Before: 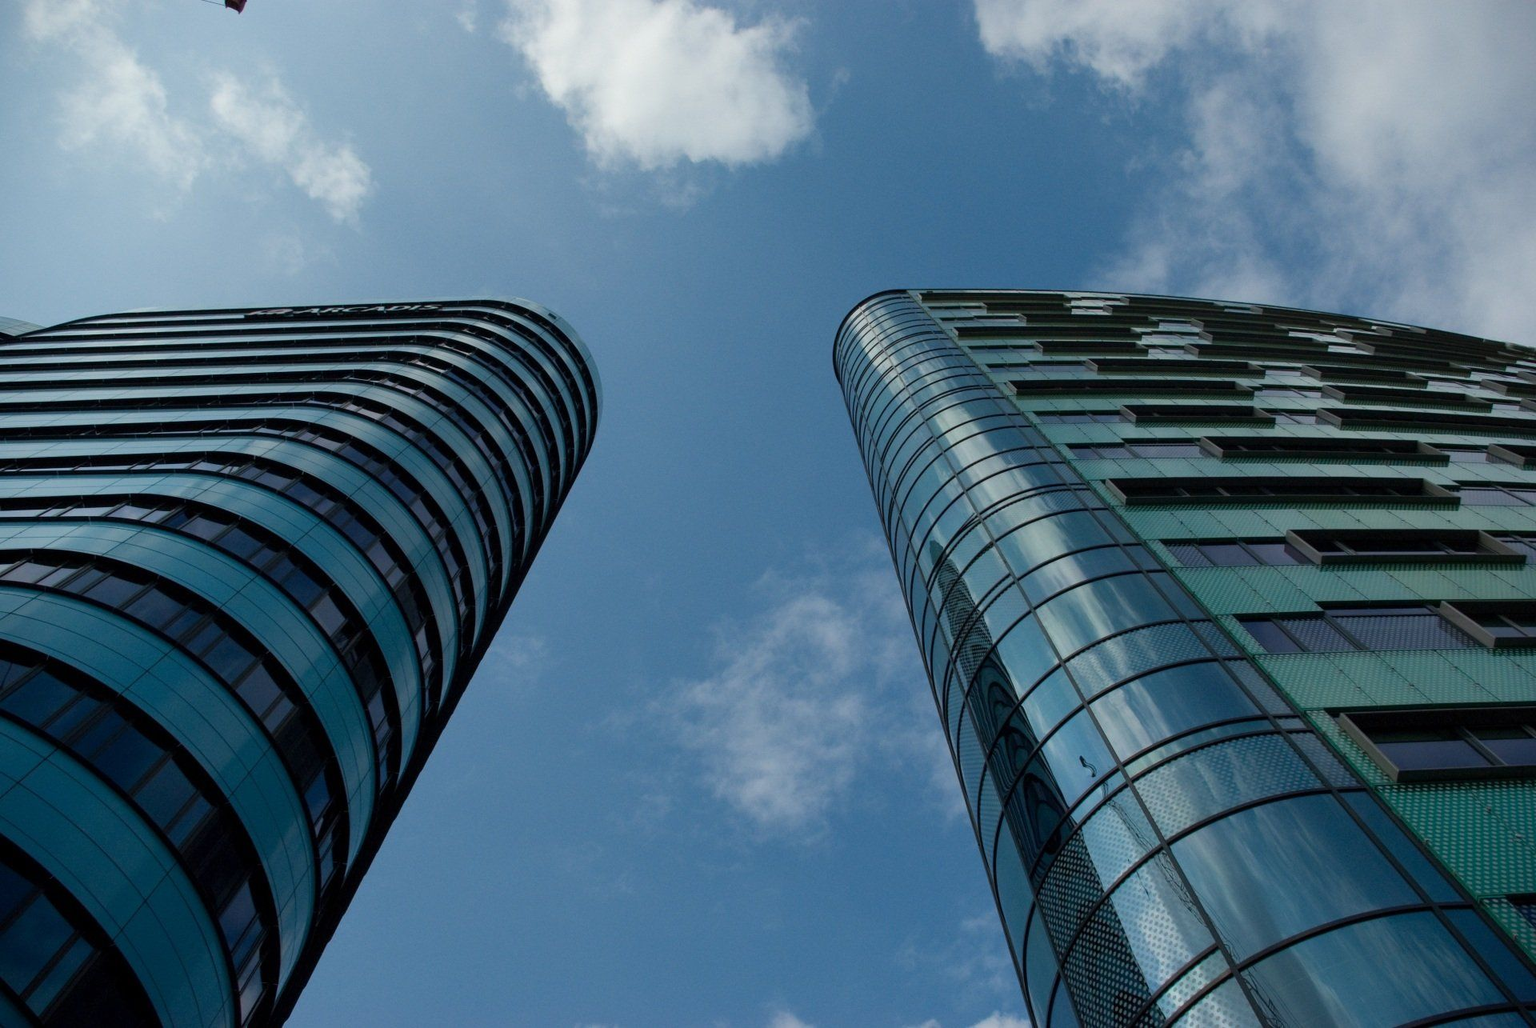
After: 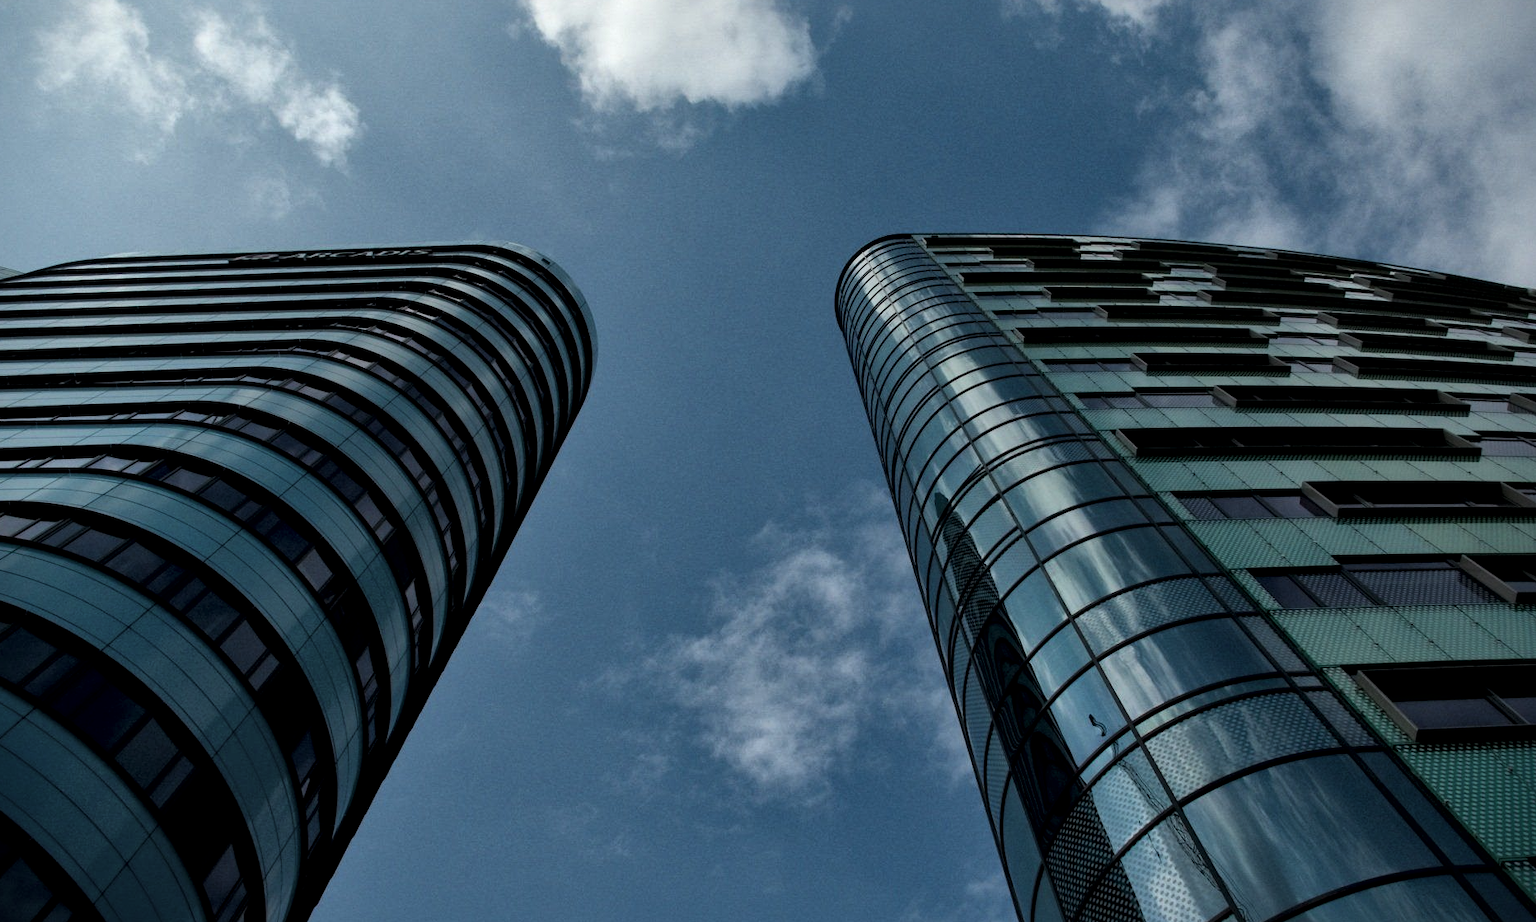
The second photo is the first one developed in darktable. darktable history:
levels: levels [0.029, 0.545, 0.971]
local contrast: mode bilateral grid, contrast 20, coarseness 50, detail 171%, midtone range 0.2
crop: left 1.507%, top 6.147%, right 1.379%, bottom 6.637%
base curve: preserve colors none
